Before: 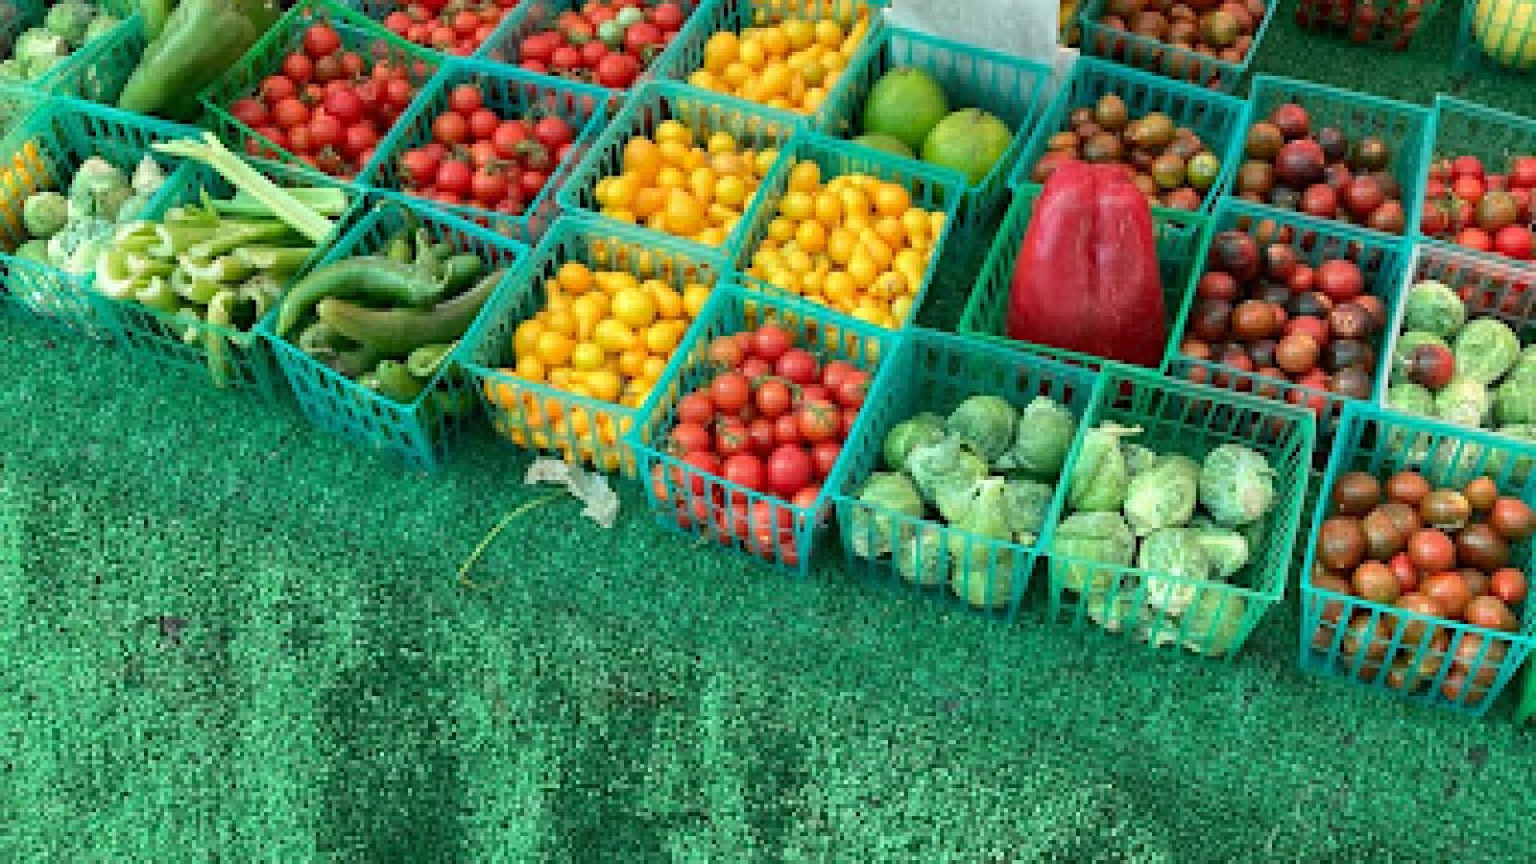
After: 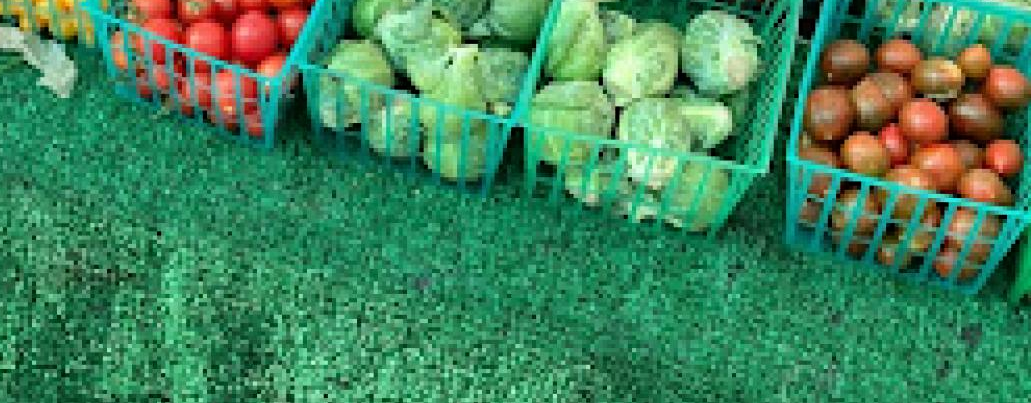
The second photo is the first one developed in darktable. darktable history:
rgb curve: curves: ch0 [(0, 0) (0.136, 0.078) (0.262, 0.245) (0.414, 0.42) (1, 1)], compensate middle gray true, preserve colors basic power
crop and rotate: left 35.509%, top 50.238%, bottom 4.934%
